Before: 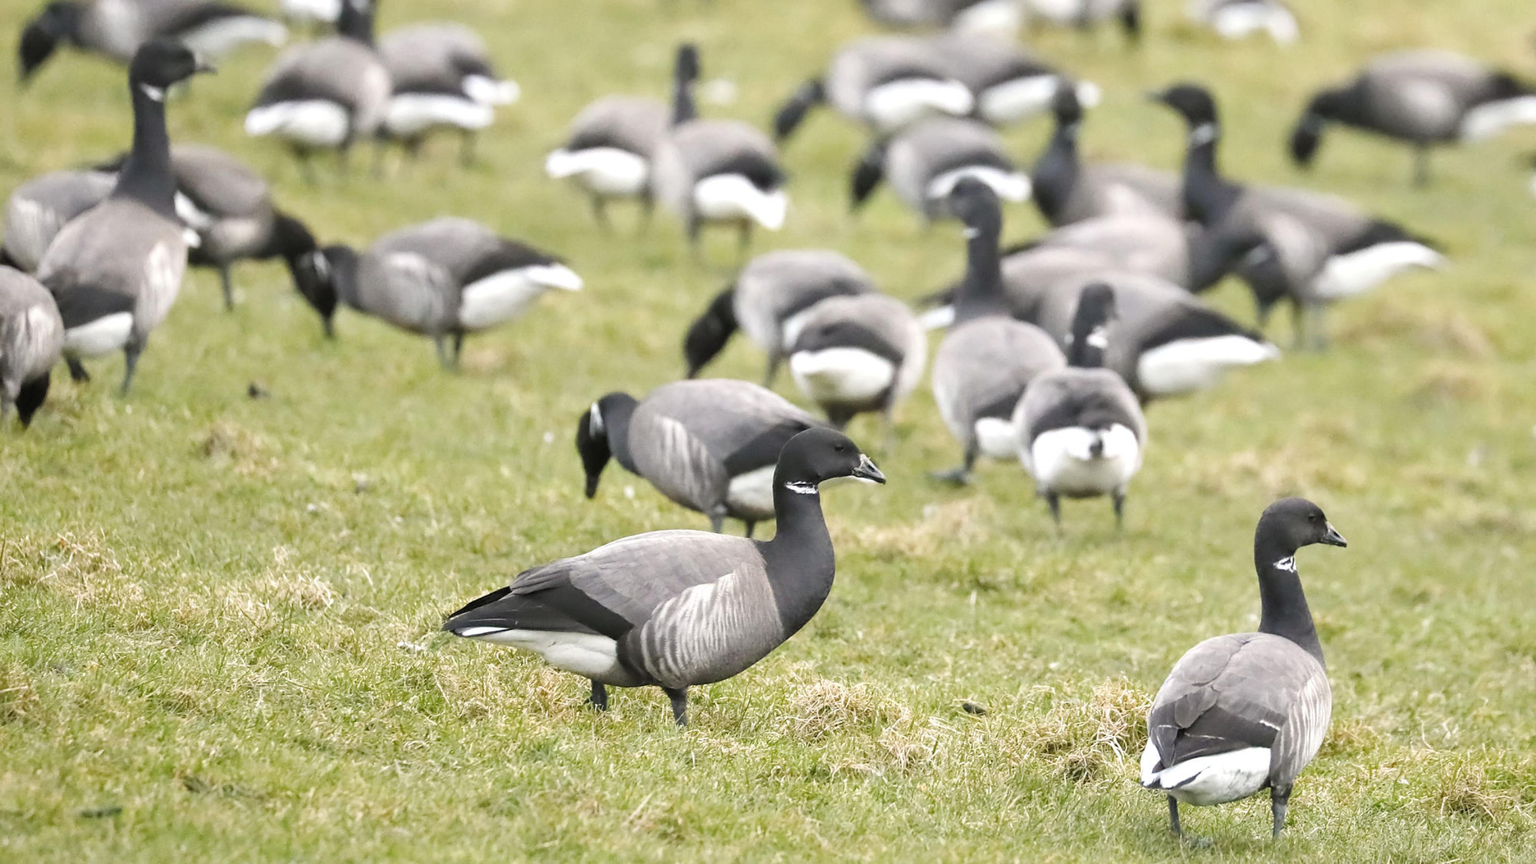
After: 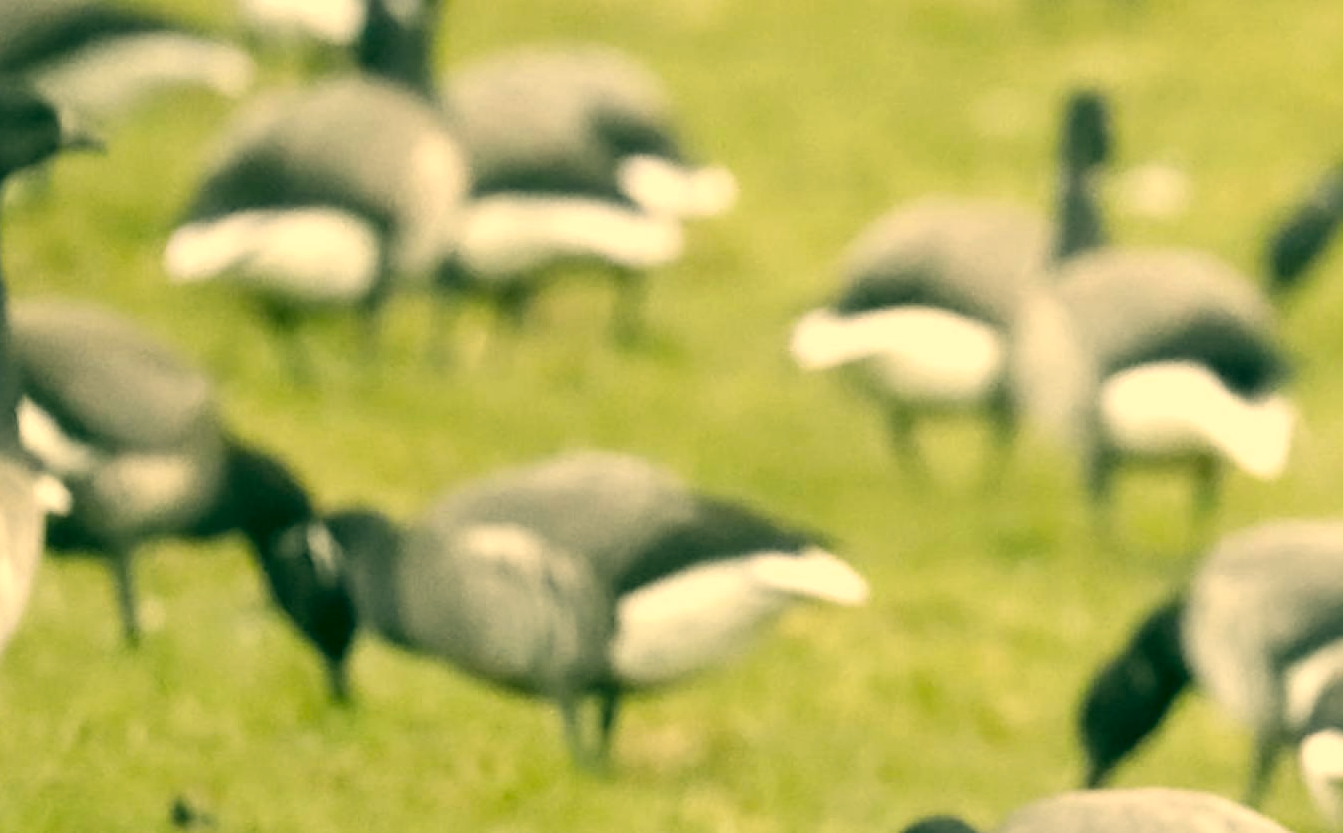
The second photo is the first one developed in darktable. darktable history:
contrast equalizer: y [[0.5 ×6], [0.5 ×6], [0.5, 0.5, 0.501, 0.545, 0.707, 0.863], [0 ×6], [0 ×6]]
color correction: highlights a* 5.62, highlights b* 33.57, shadows a* -25.86, shadows b* 4.02
crop and rotate: left 10.817%, top 0.062%, right 47.194%, bottom 53.626%
